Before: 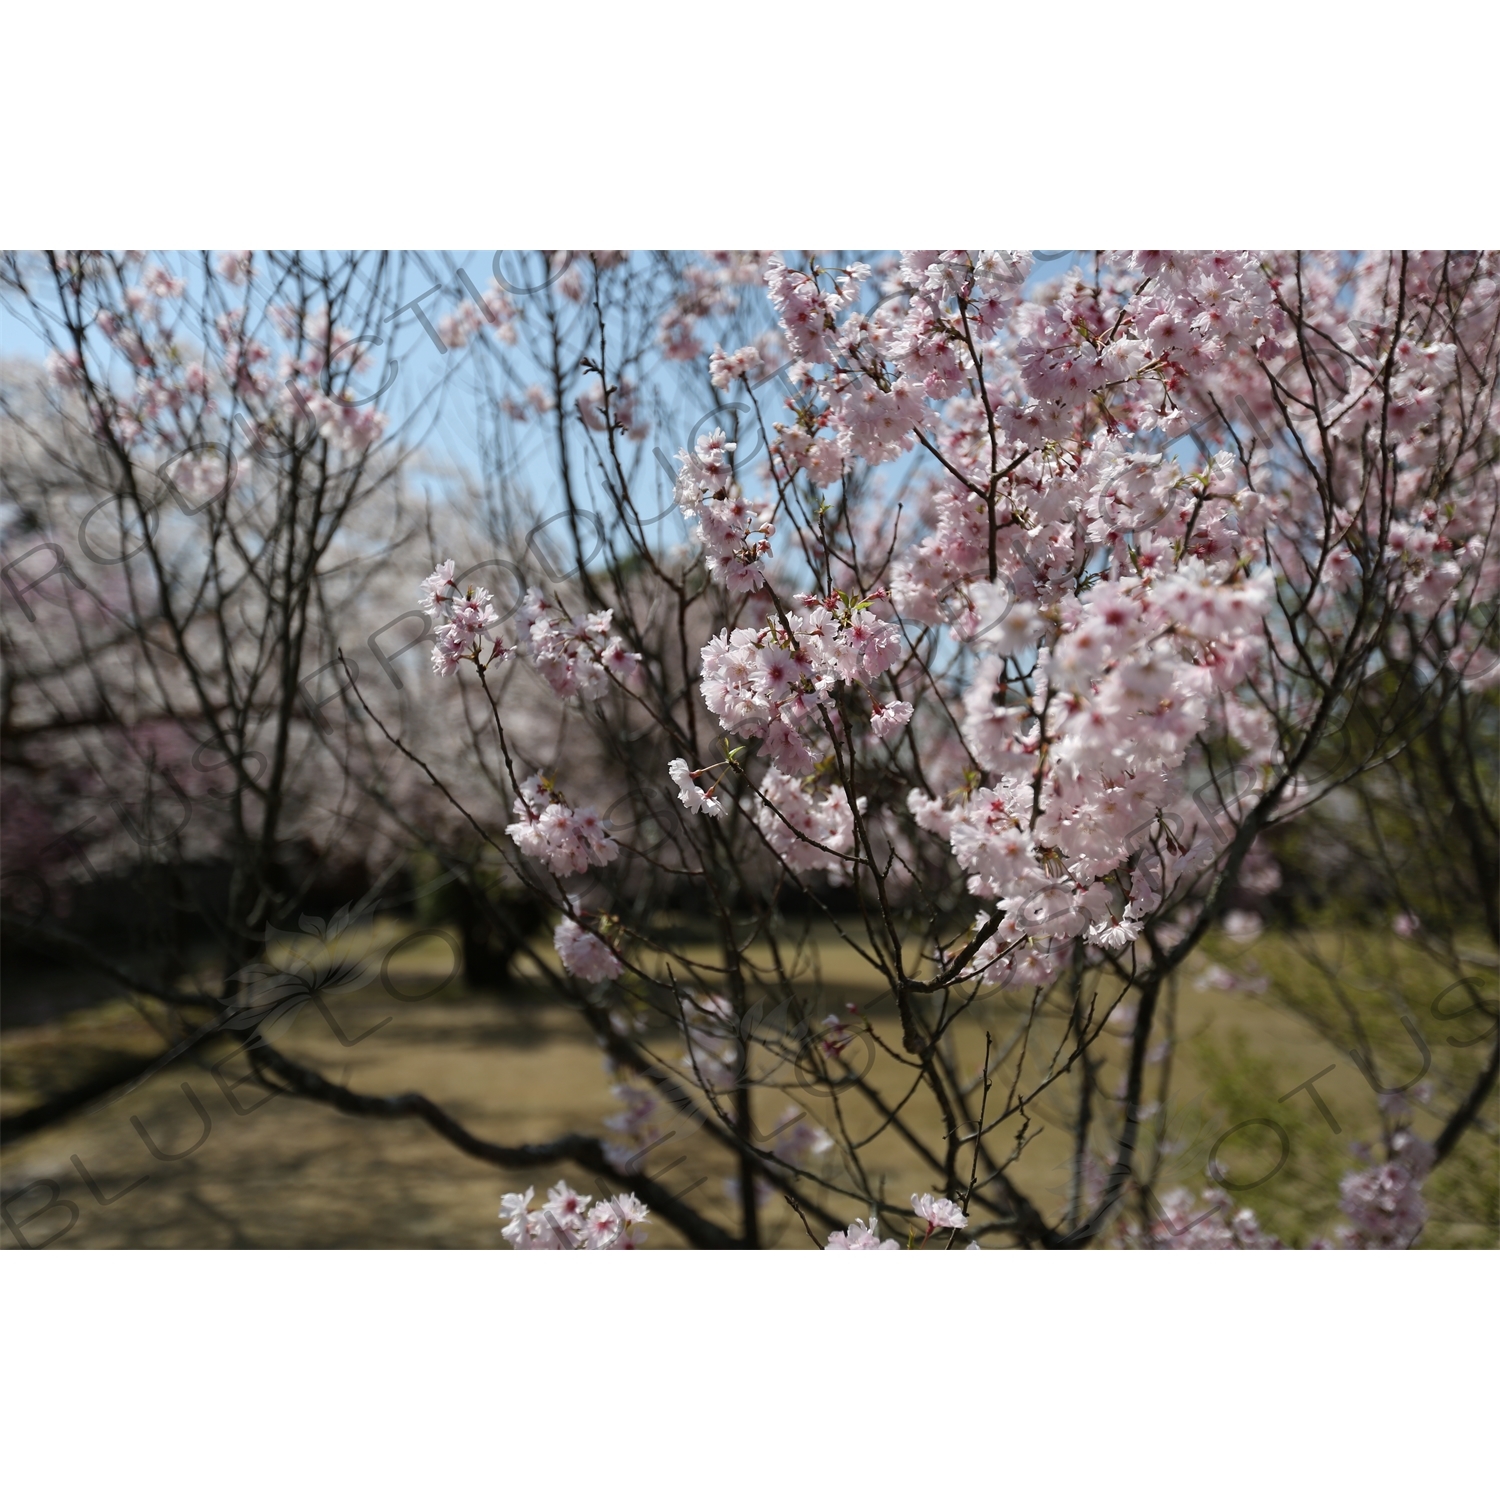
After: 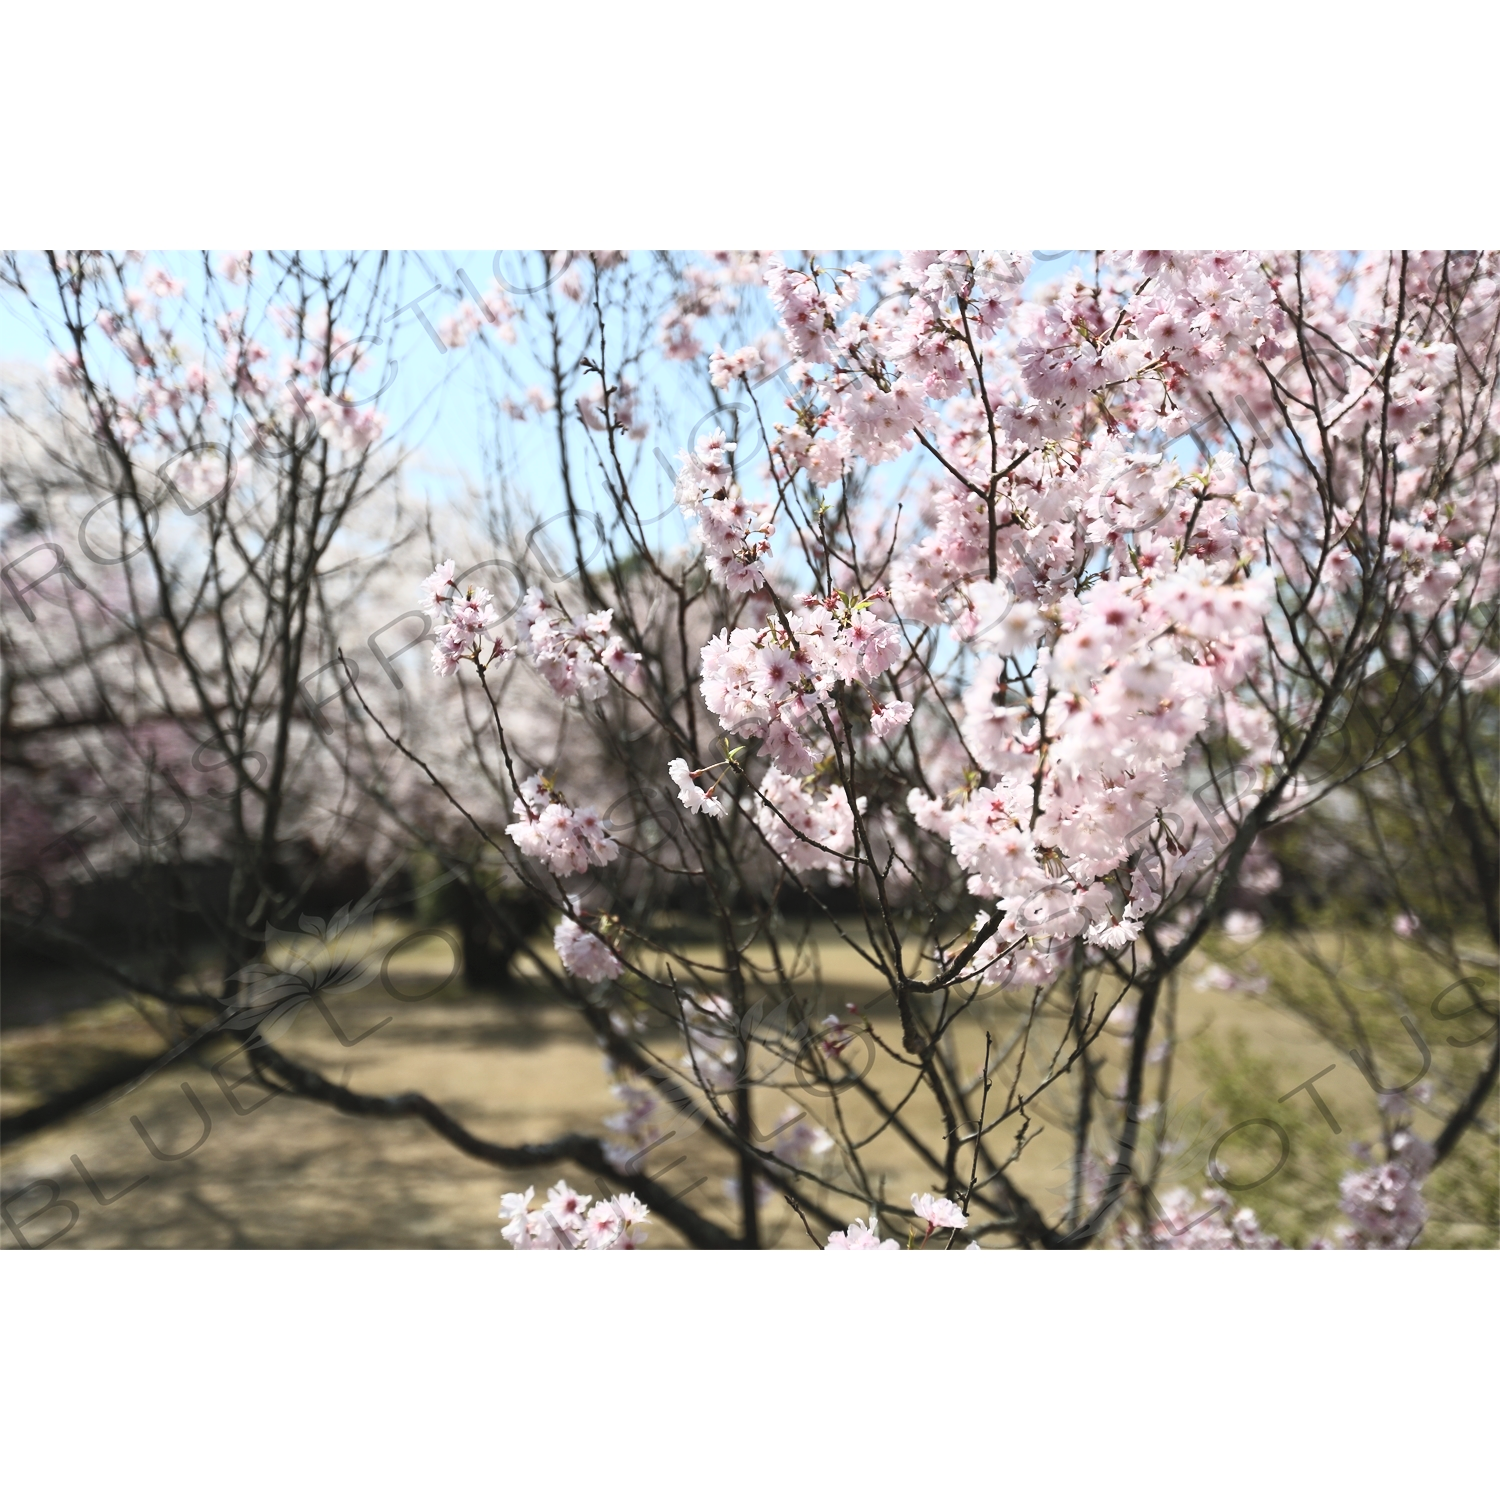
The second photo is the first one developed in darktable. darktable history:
contrast brightness saturation: contrast 0.377, brightness 0.529
